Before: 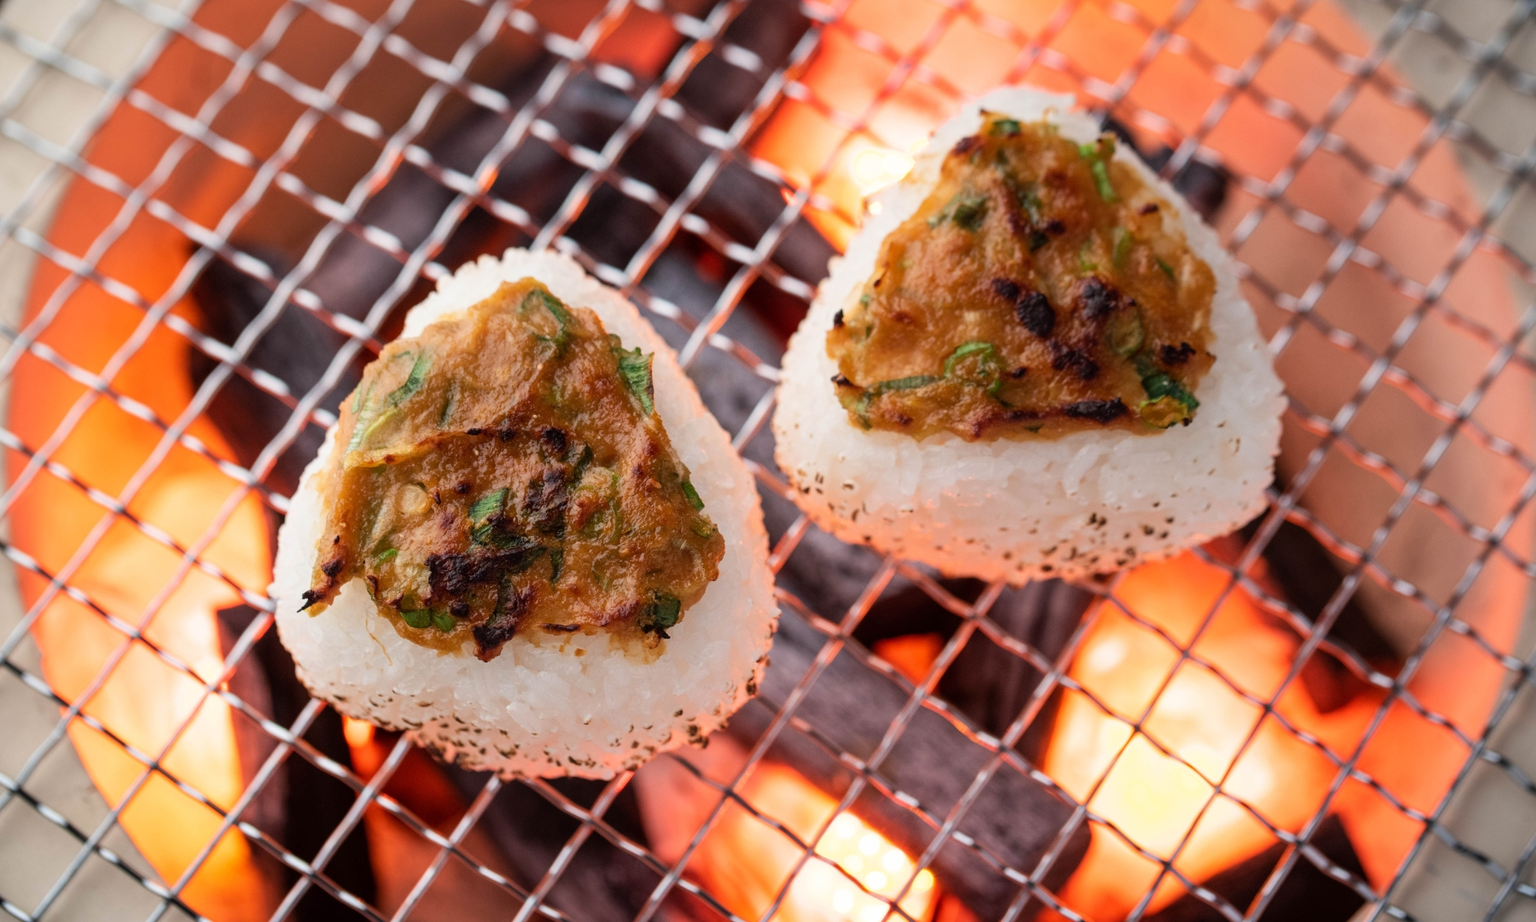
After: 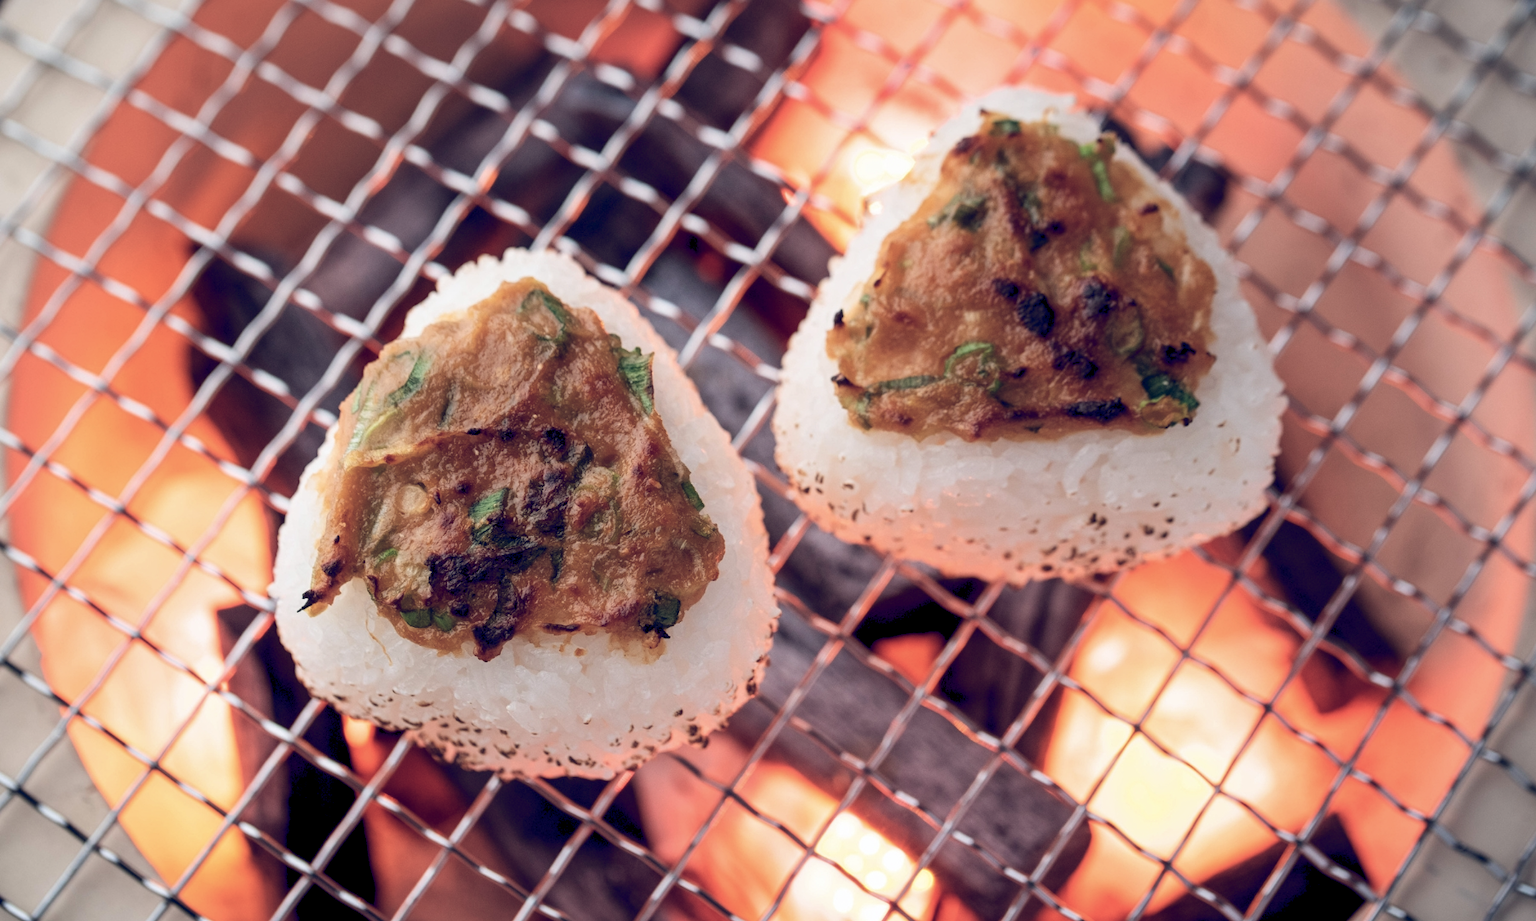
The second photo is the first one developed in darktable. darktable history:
color balance rgb: global offset › luminance -0.283%, global offset › chroma 0.318%, global offset › hue 262.27°, perceptual saturation grading › global saturation -26.981%, global vibrance 20%
tone equalizer: on, module defaults
